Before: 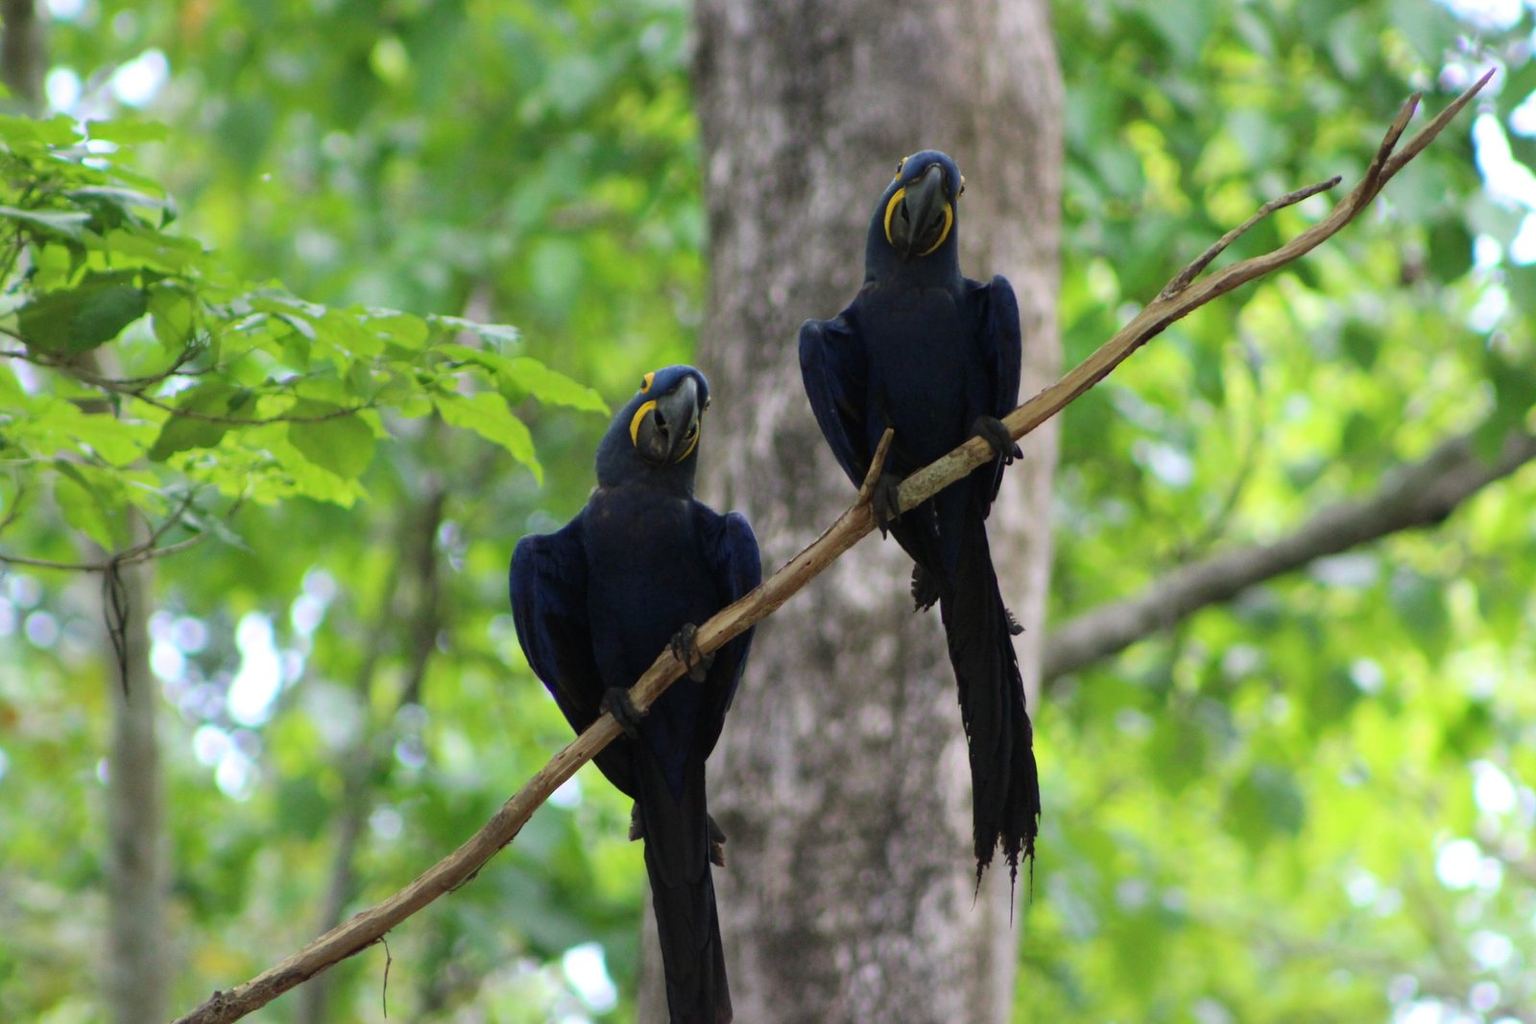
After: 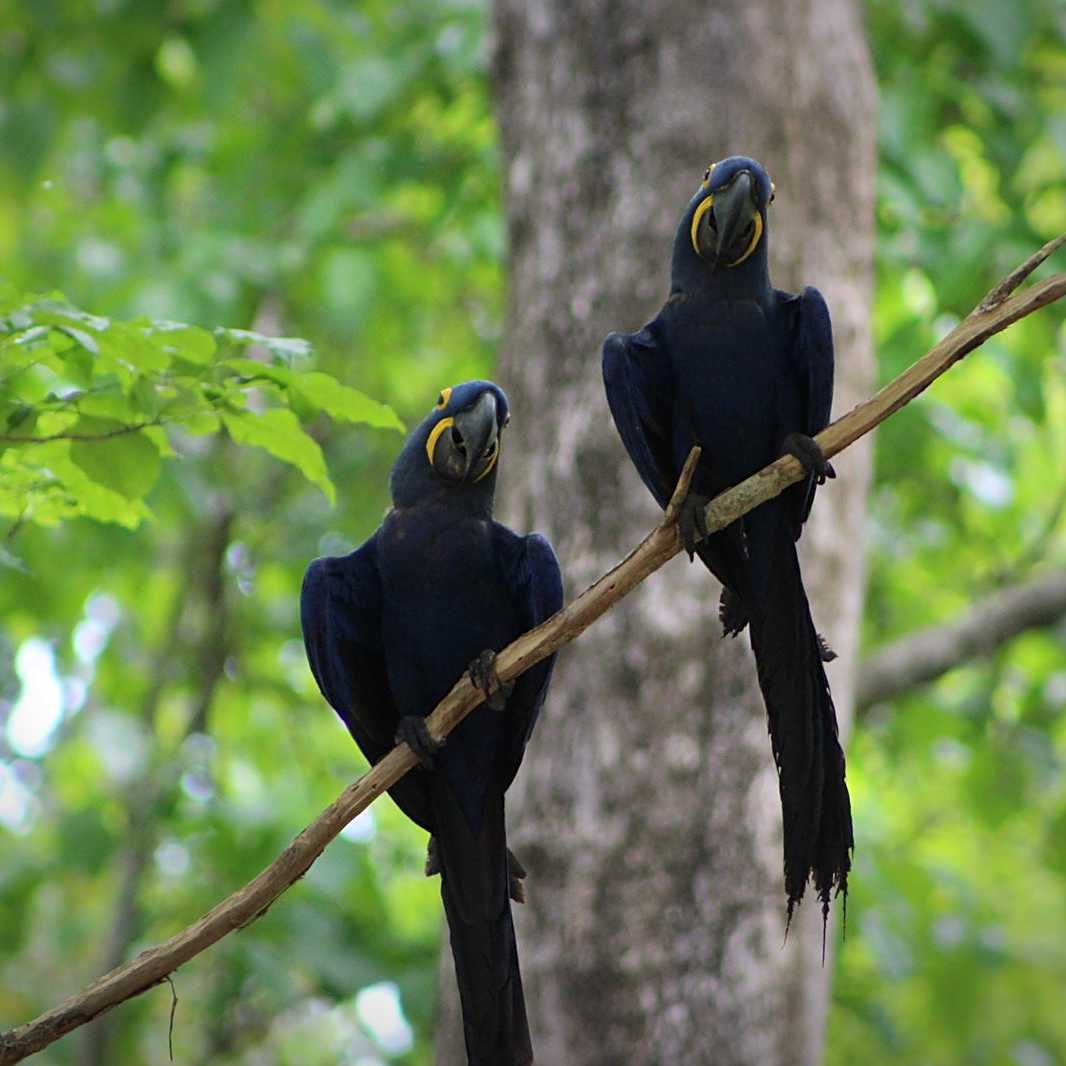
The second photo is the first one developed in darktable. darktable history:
sharpen: on, module defaults
crop and rotate: left 14.436%, right 18.898%
vignetting: fall-off start 97.23%, saturation -0.024, center (-0.033, -0.042), width/height ratio 1.179, unbound false
